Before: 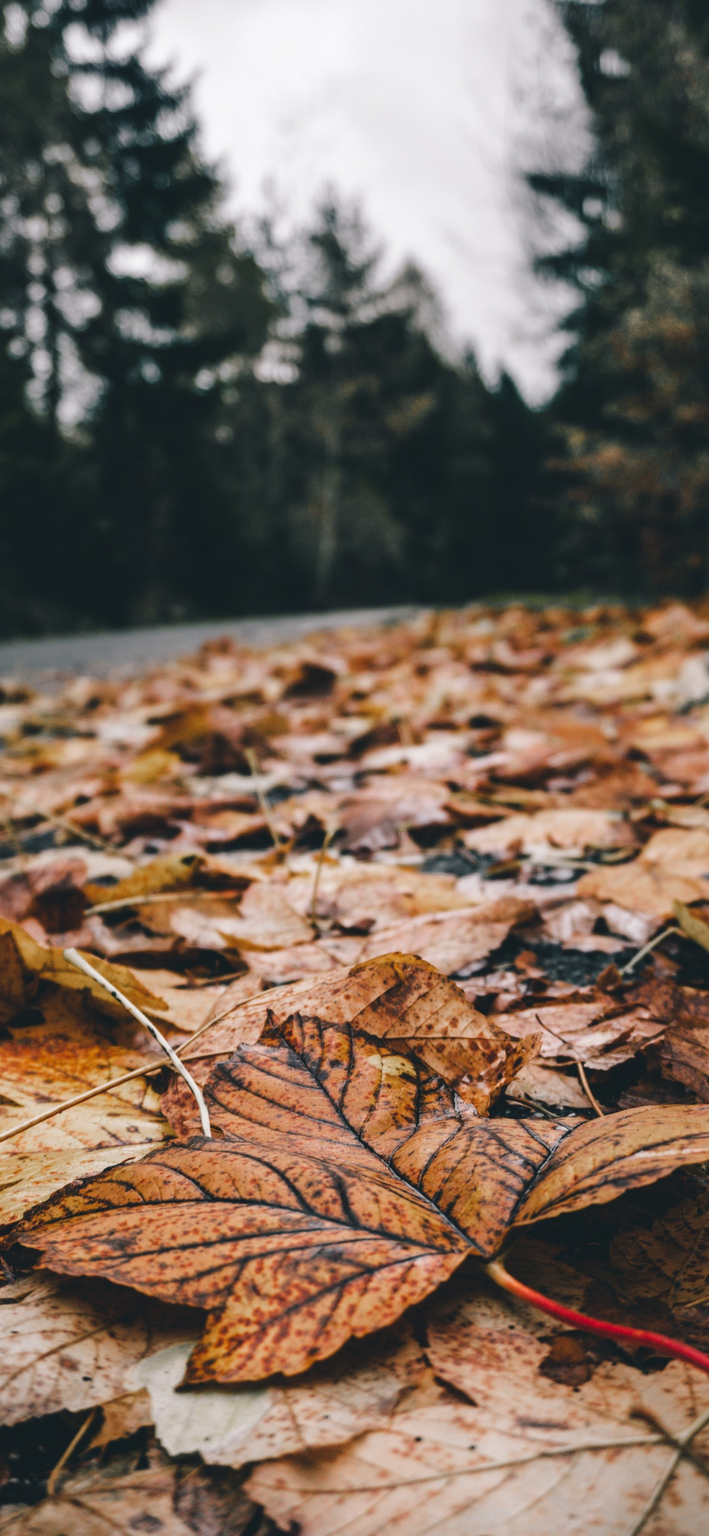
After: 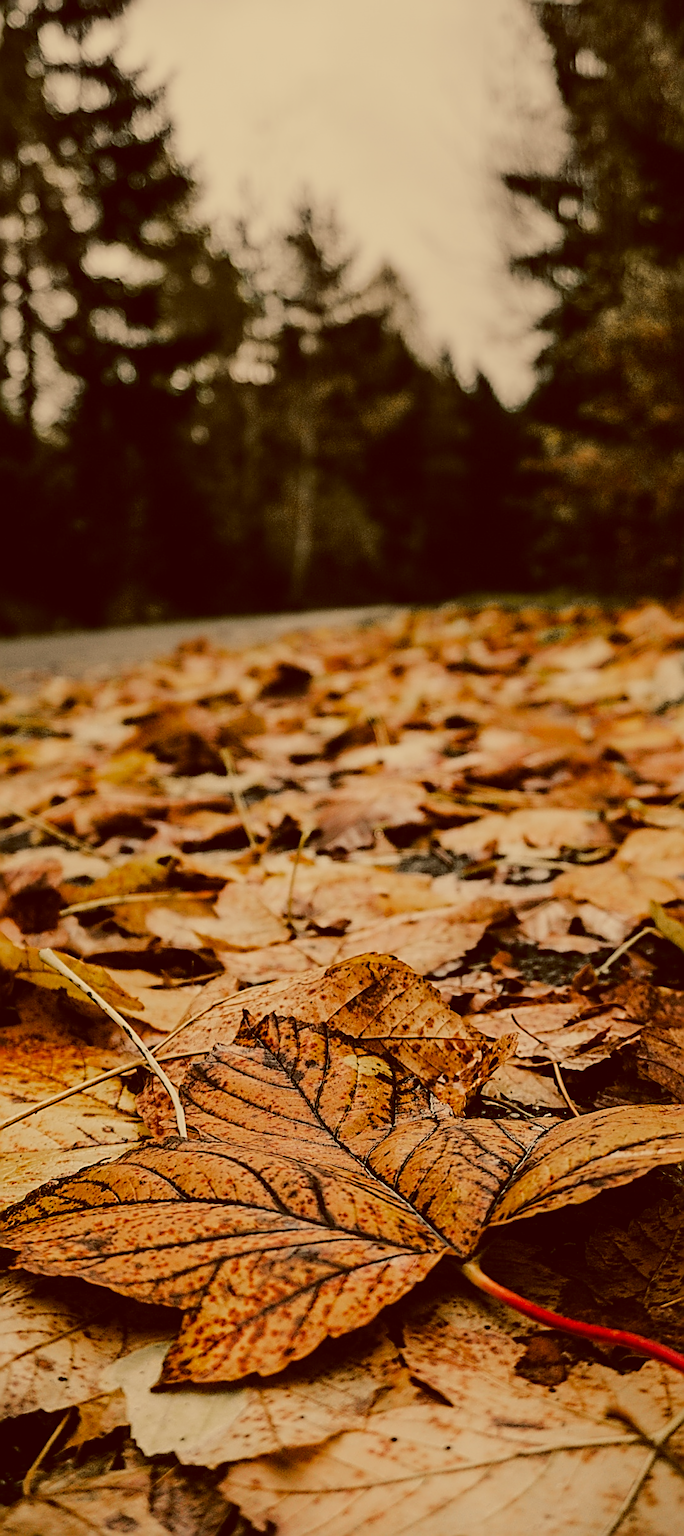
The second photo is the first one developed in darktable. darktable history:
filmic rgb: black relative exposure -7.17 EV, white relative exposure 5.35 EV, hardness 3.02
crop and rotate: left 3.47%
color correction: highlights a* 1.02, highlights b* 23.55, shadows a* 15.63, shadows b* 24.82
sharpen: amount 1.868
